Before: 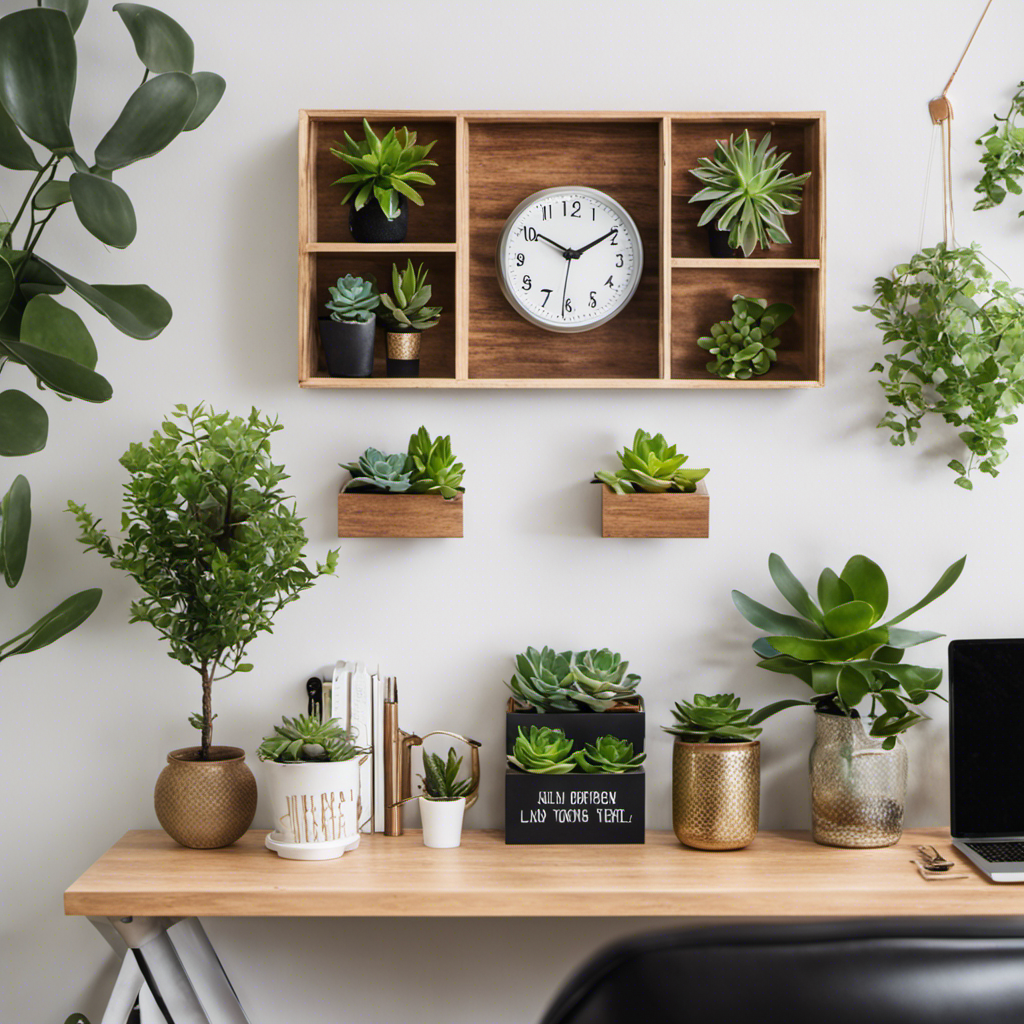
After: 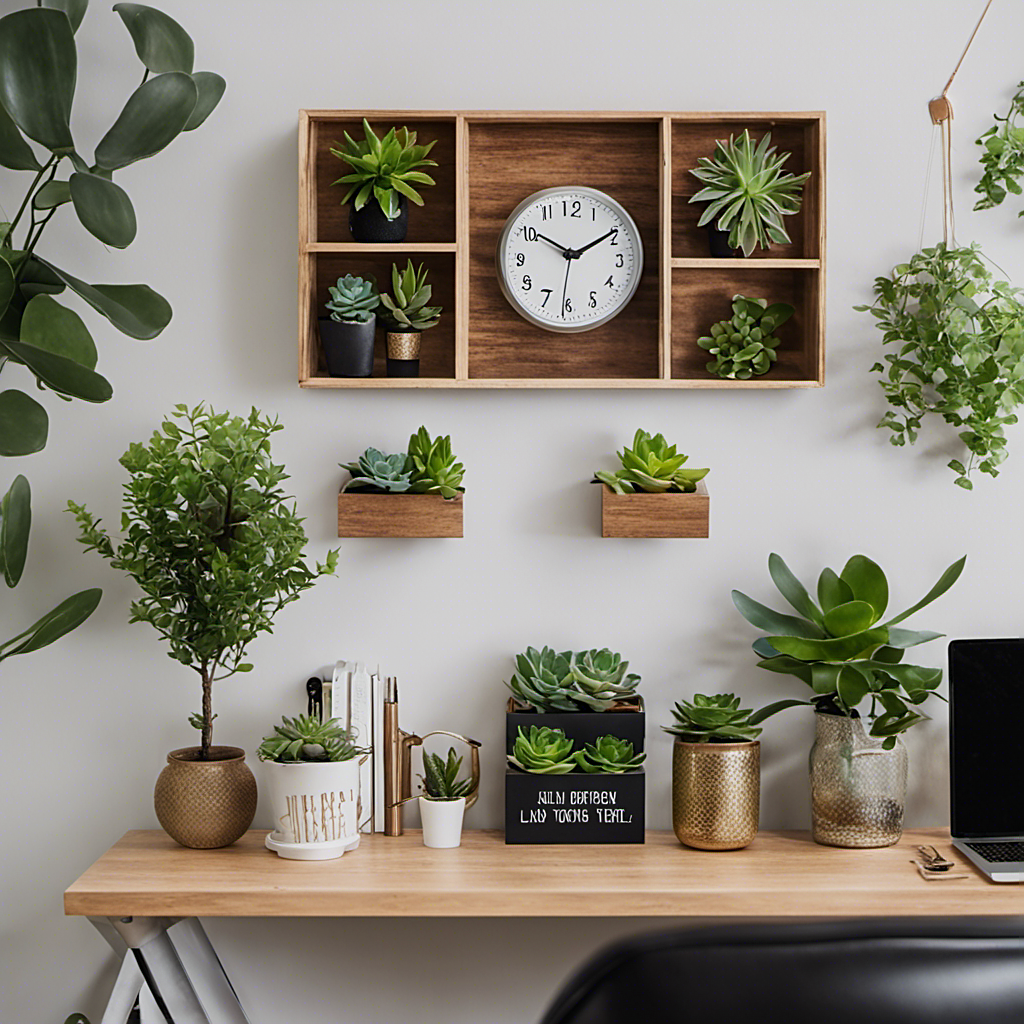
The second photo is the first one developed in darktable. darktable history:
sharpen: on, module defaults
exposure: exposure -0.293 EV, compensate highlight preservation false
